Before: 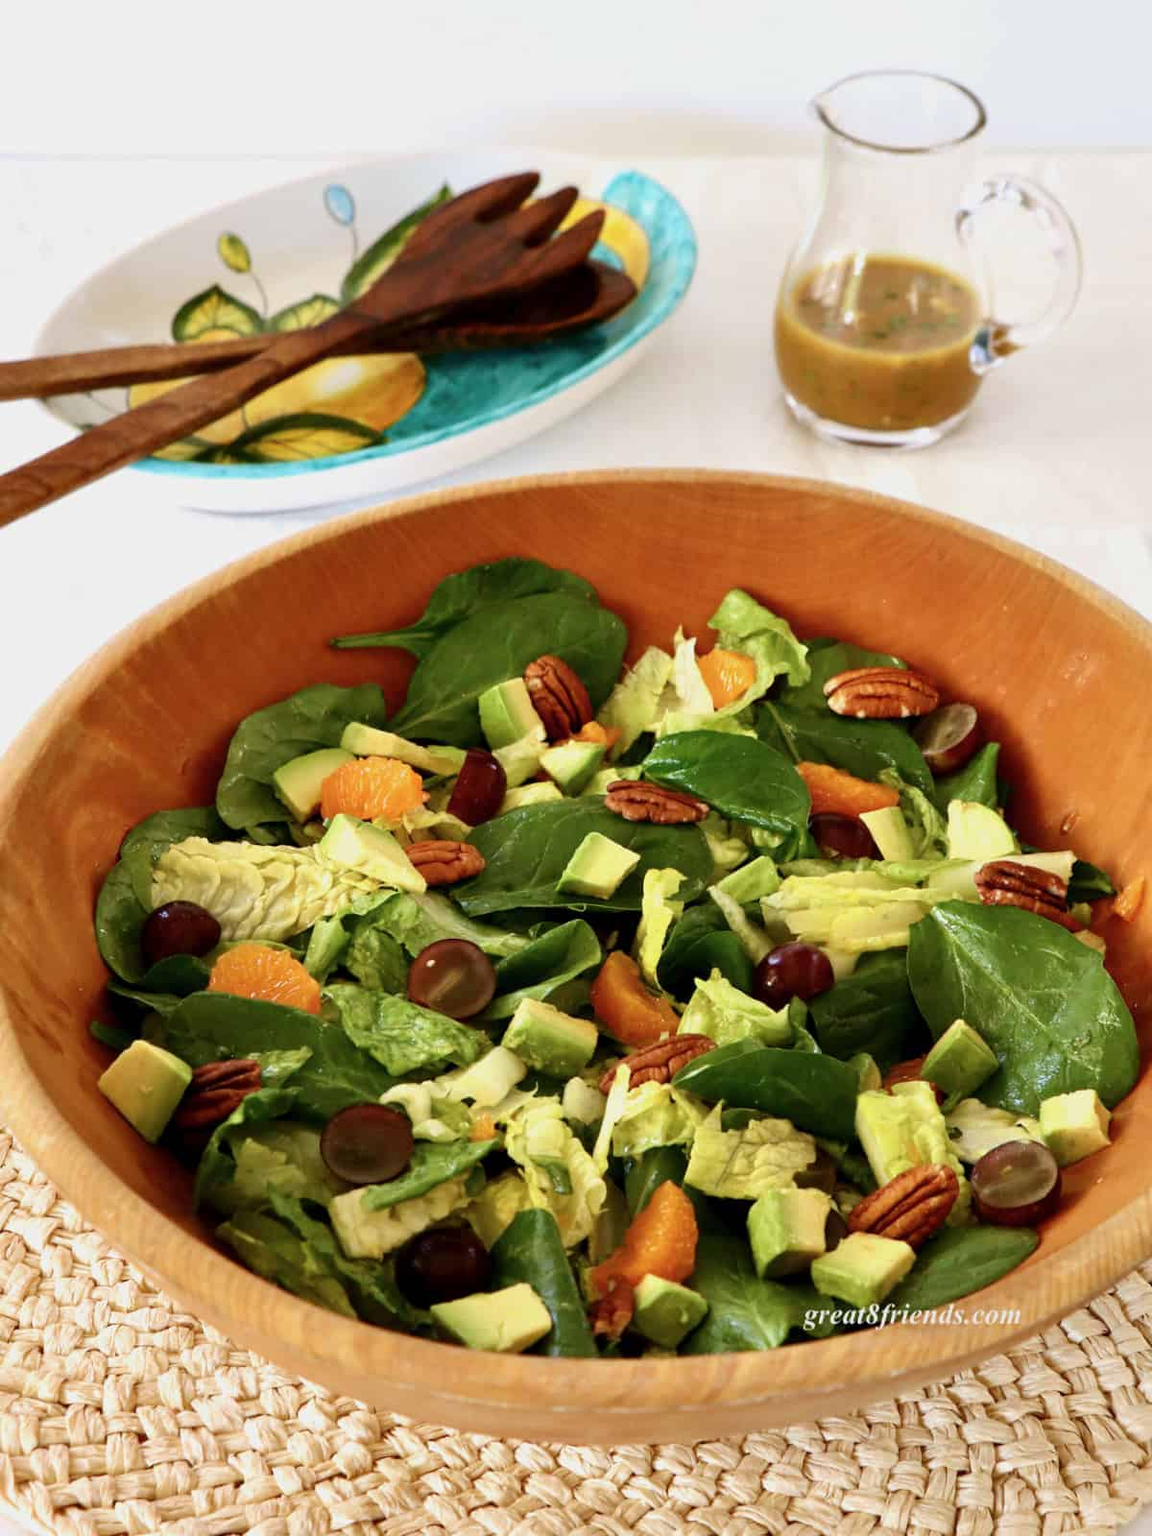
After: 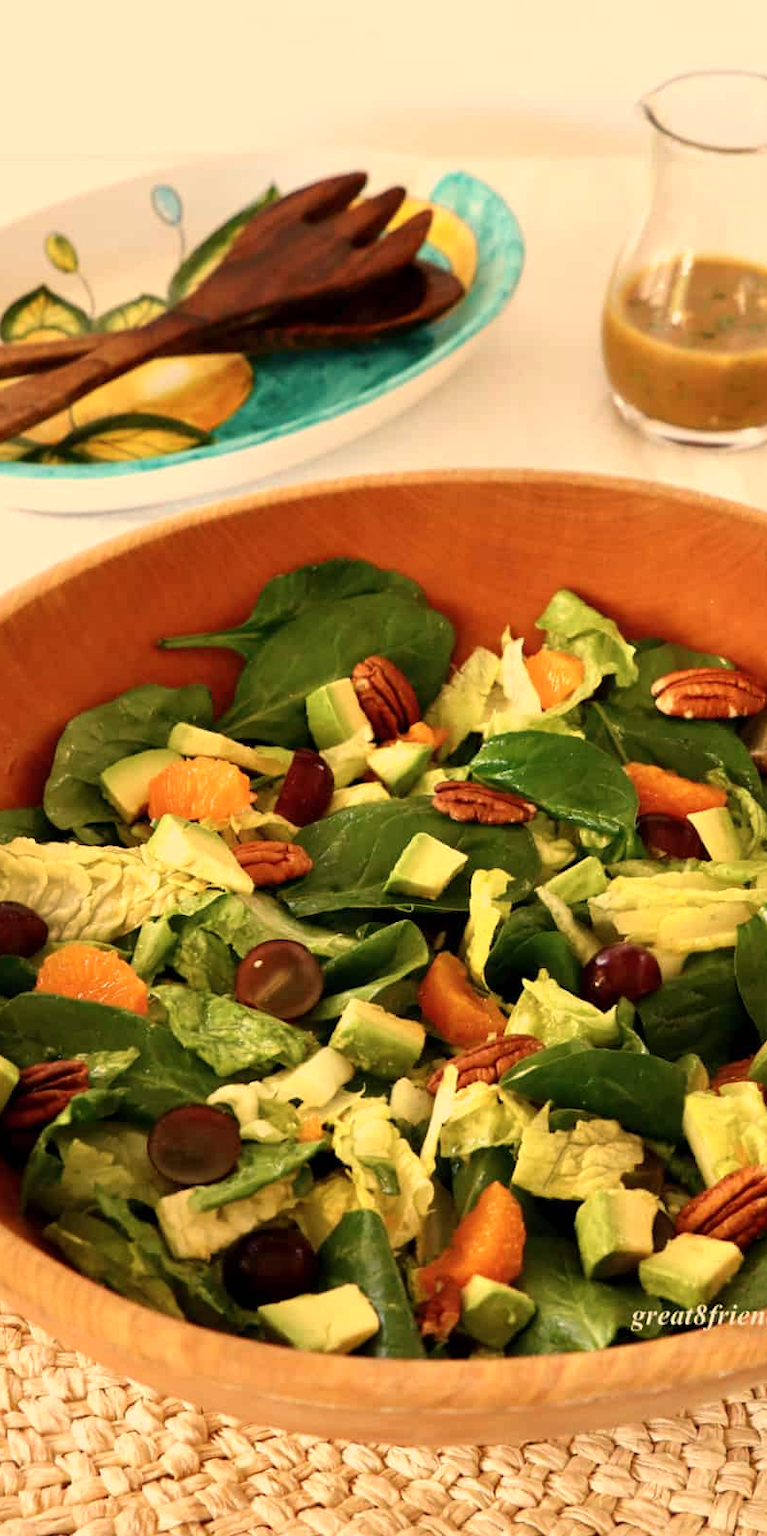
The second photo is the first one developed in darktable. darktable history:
white balance: red 1.138, green 0.996, blue 0.812
crop and rotate: left 15.055%, right 18.278%
